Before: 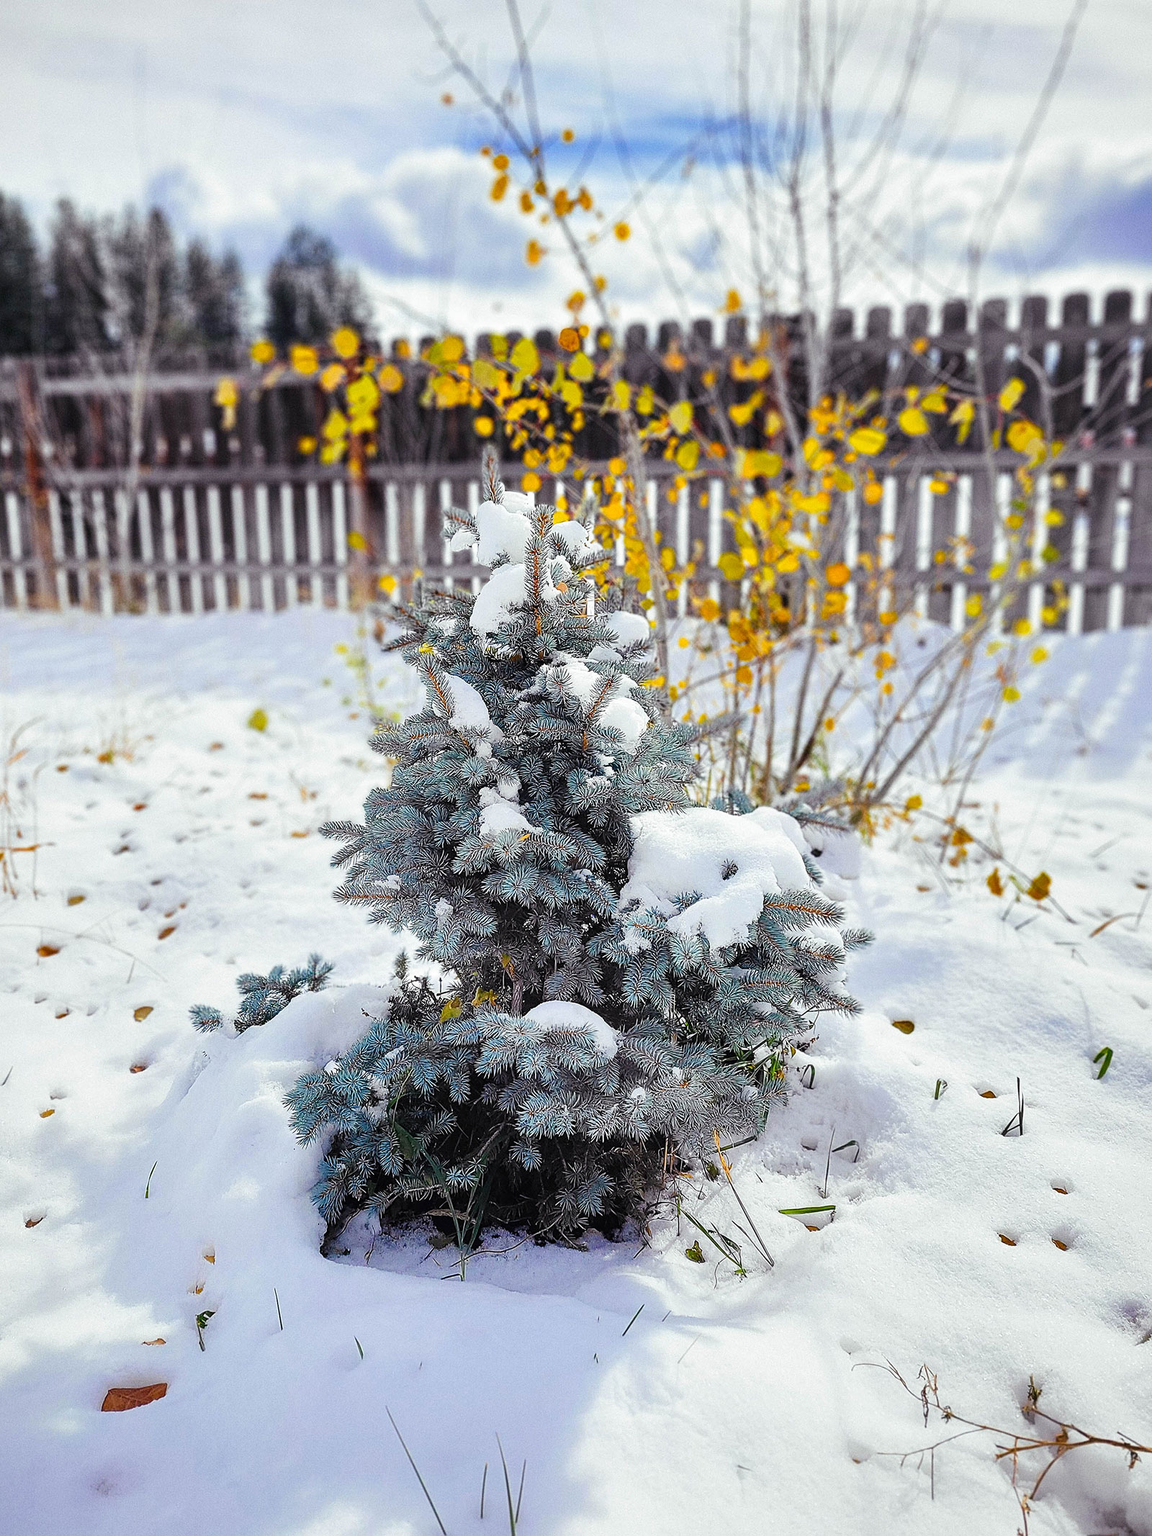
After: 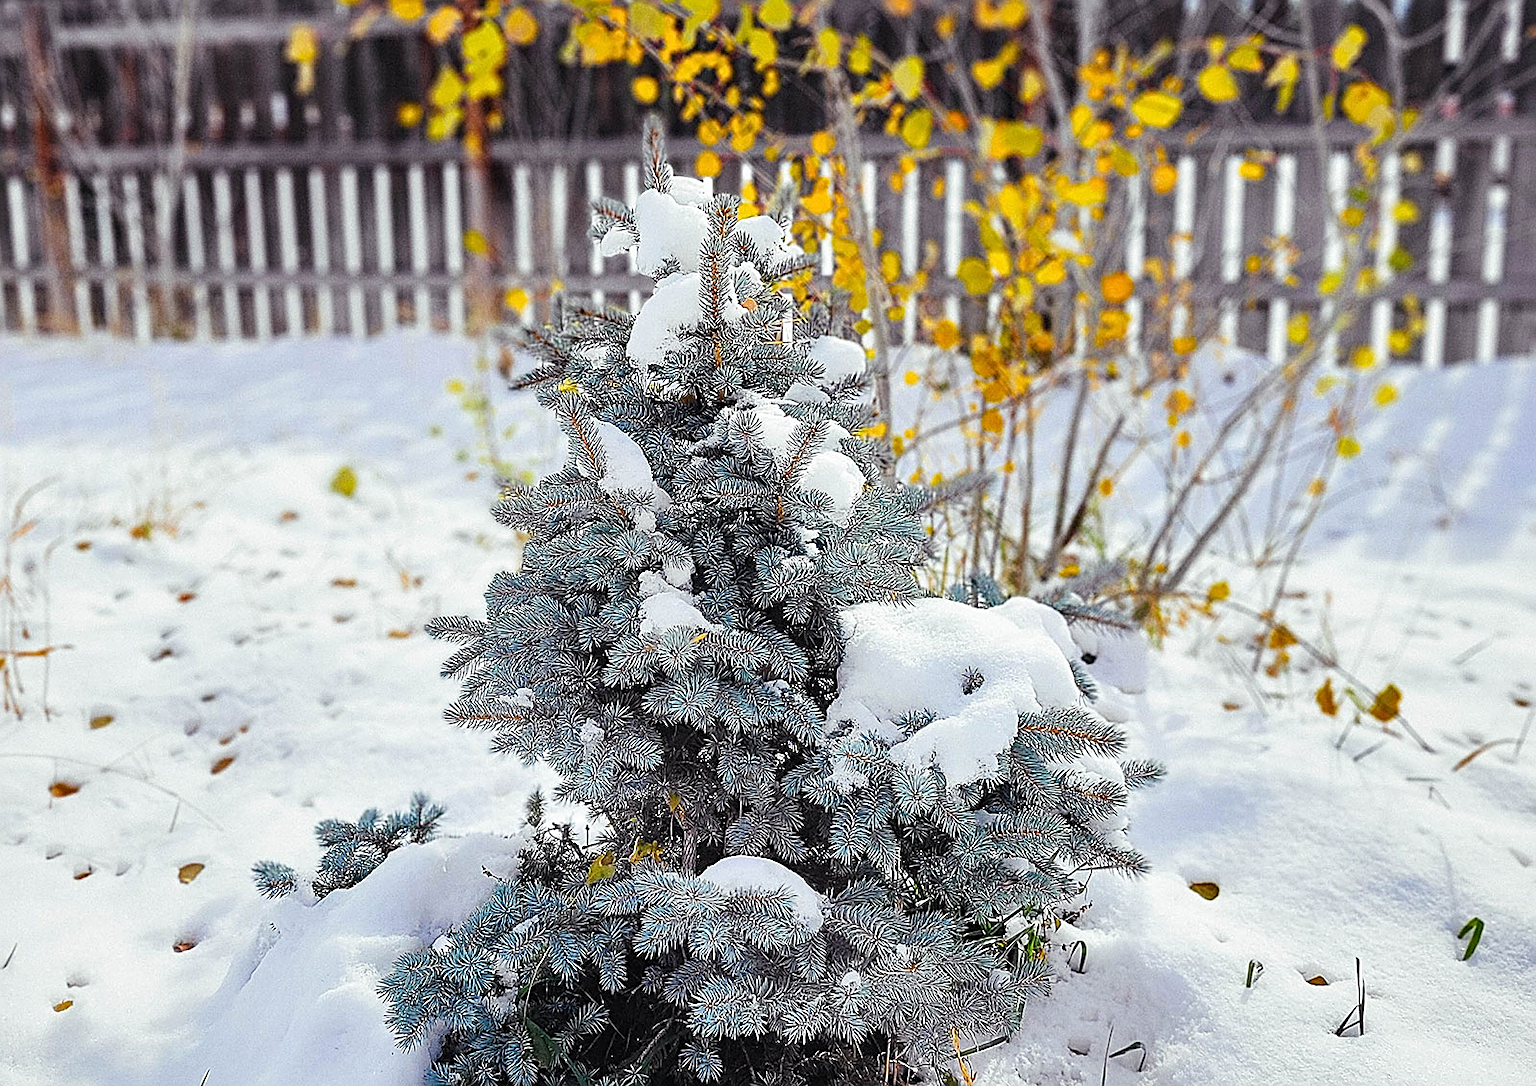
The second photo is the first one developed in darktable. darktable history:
sharpen: amount 0.495
crop and rotate: top 23.393%, bottom 23.531%
